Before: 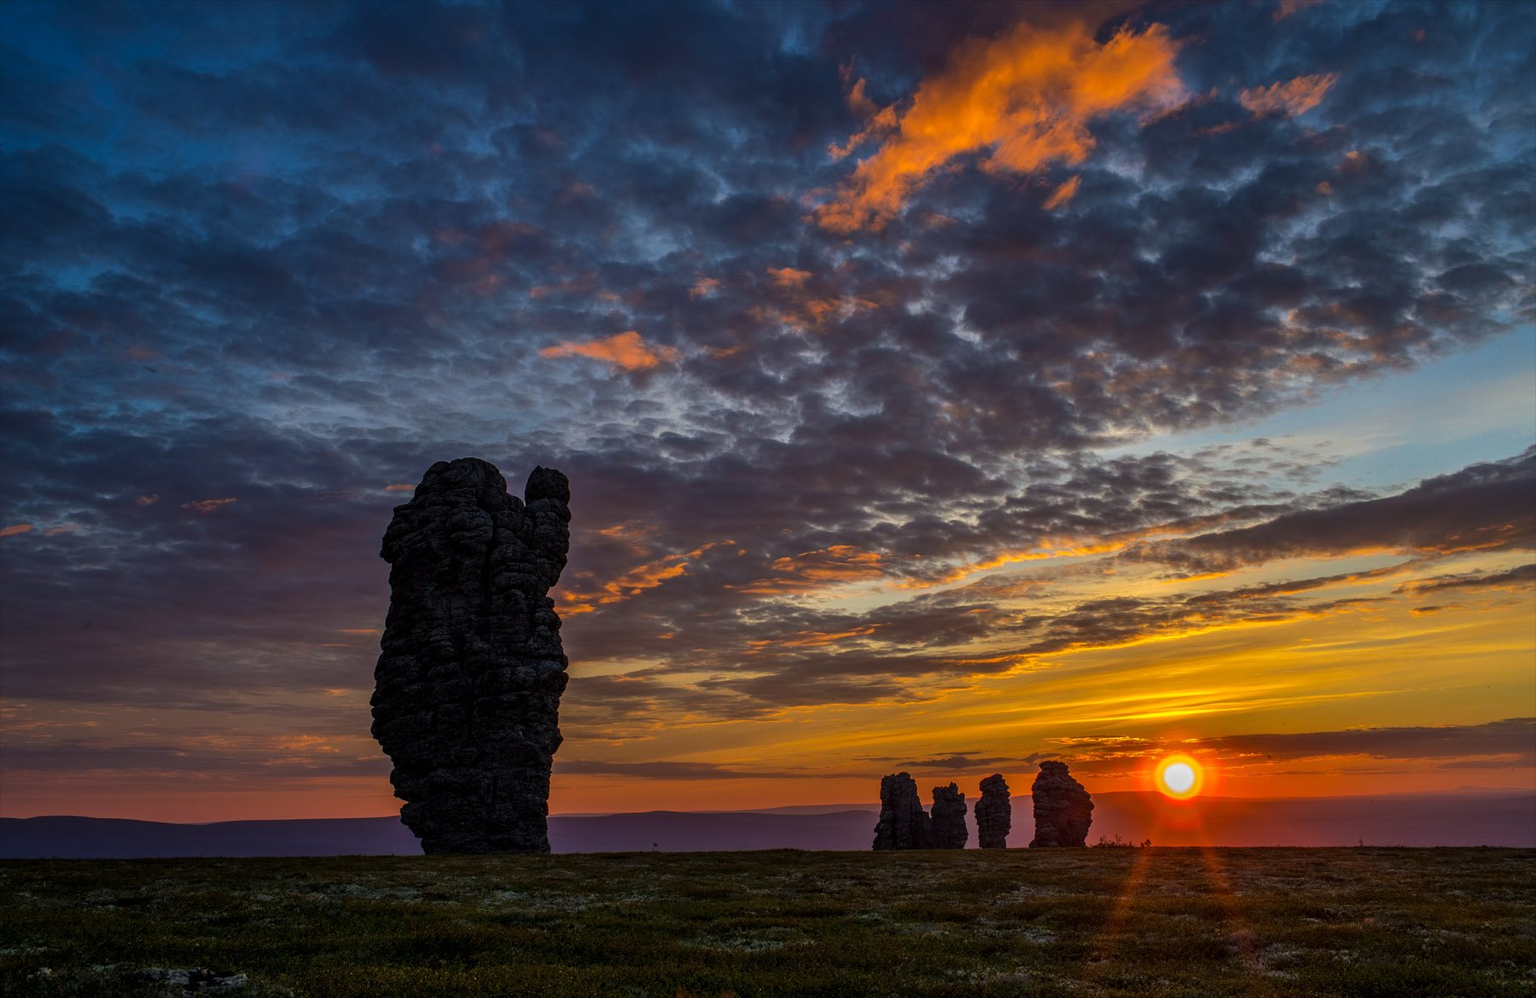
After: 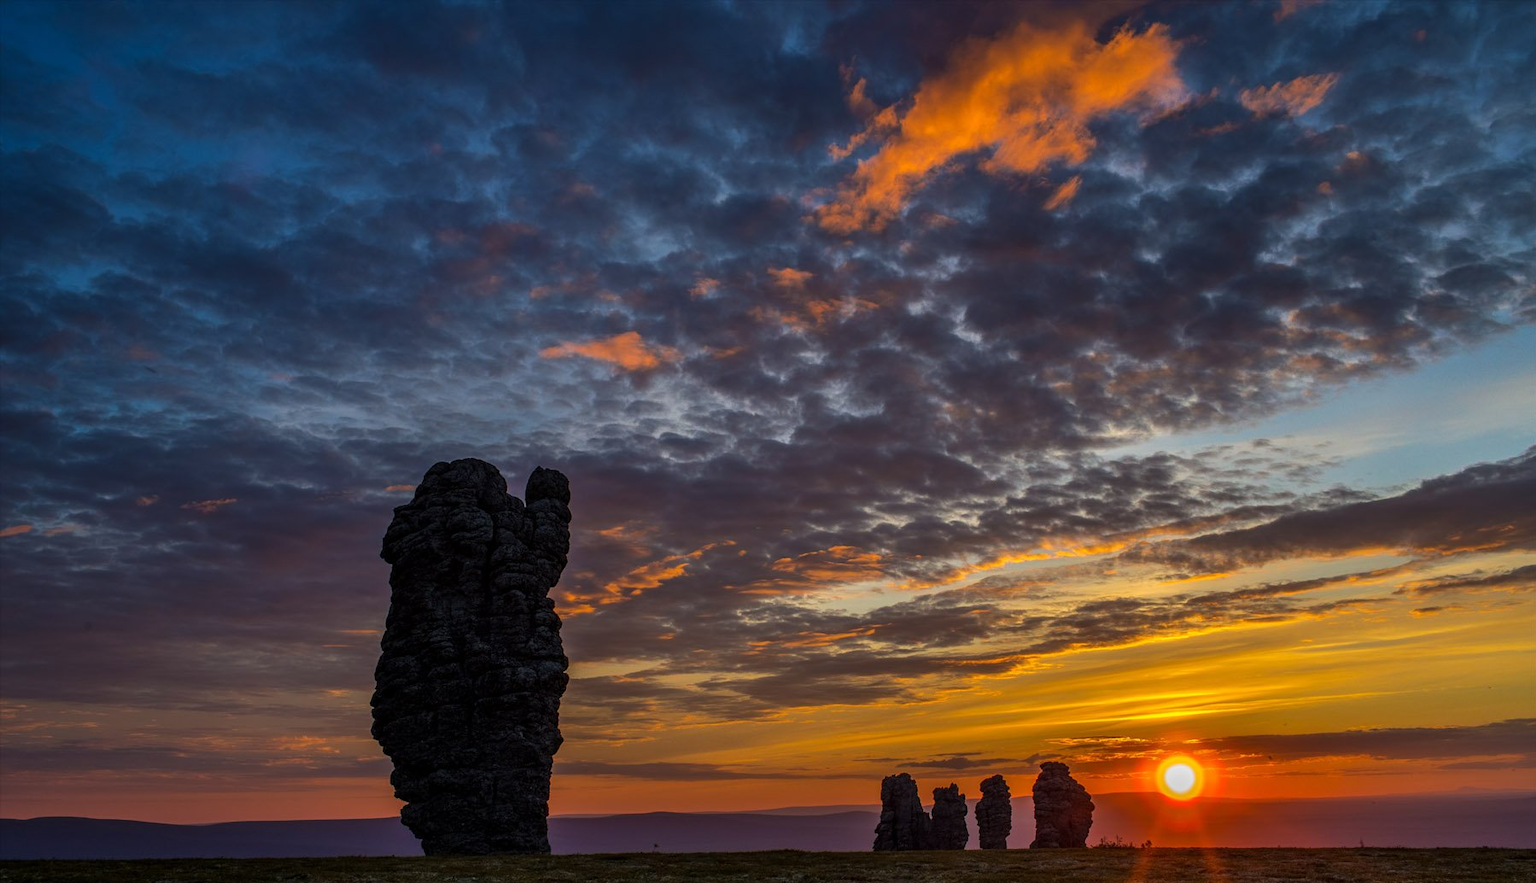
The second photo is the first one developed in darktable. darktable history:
crop and rotate: top 0%, bottom 11.477%
